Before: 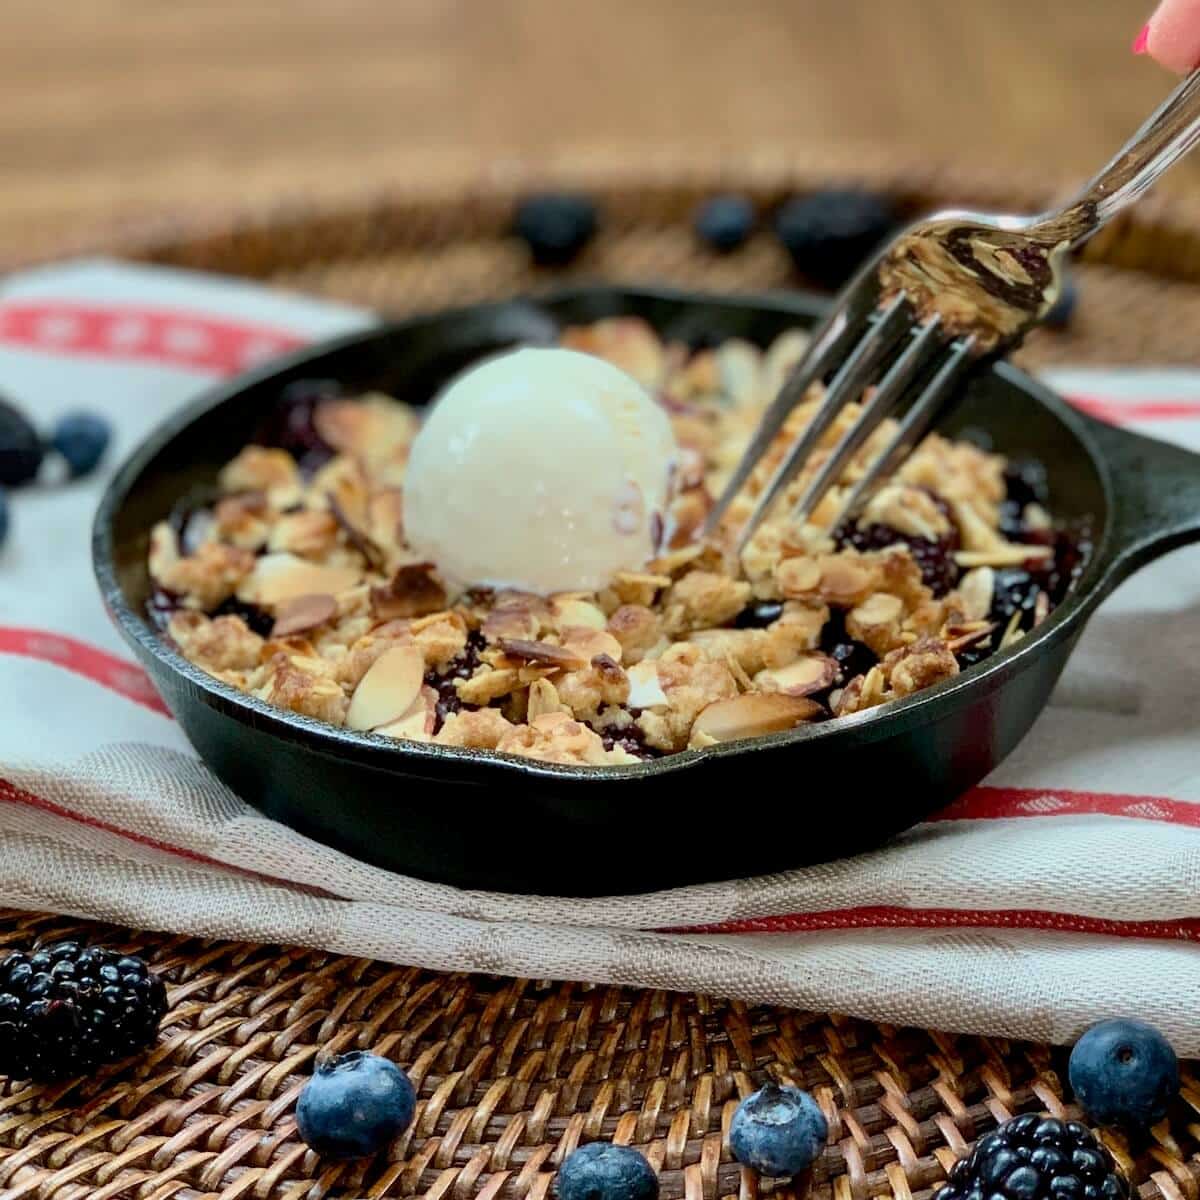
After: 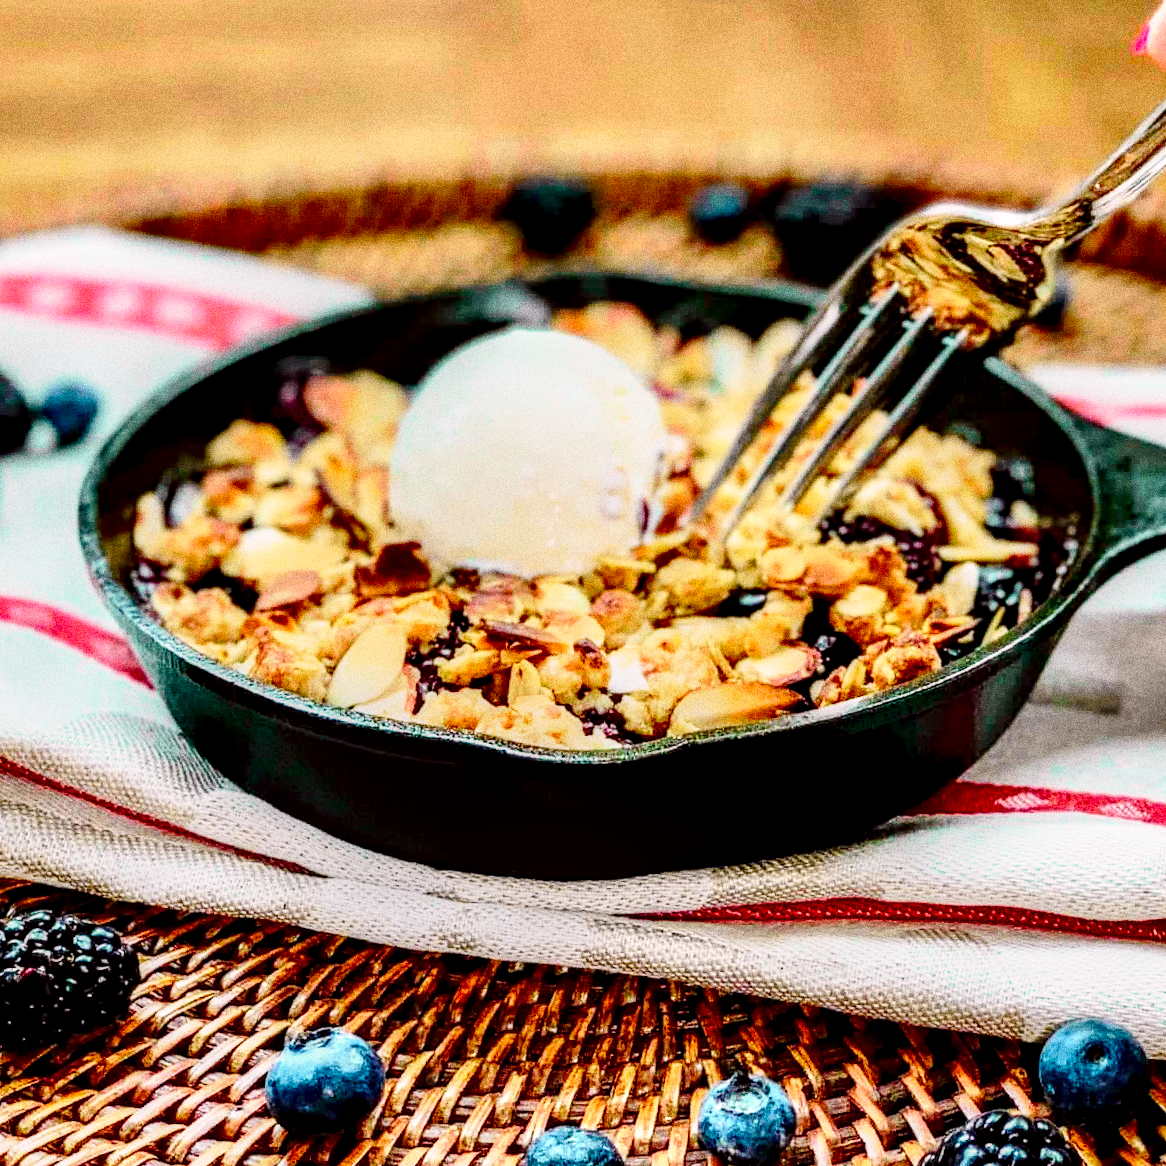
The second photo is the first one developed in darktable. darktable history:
grain: strength 49.07%
tone equalizer: on, module defaults
crop and rotate: angle -1.69°
base curve: curves: ch0 [(0, 0) (0.028, 0.03) (0.121, 0.232) (0.46, 0.748) (0.859, 0.968) (1, 1)], preserve colors none
local contrast: highlights 20%, shadows 70%, detail 170%
shadows and highlights: low approximation 0.01, soften with gaussian
tone curve: curves: ch0 [(0, 0.012) (0.144, 0.137) (0.326, 0.386) (0.489, 0.573) (0.656, 0.763) (0.849, 0.902) (1, 0.974)]; ch1 [(0, 0) (0.366, 0.367) (0.475, 0.453) (0.487, 0.501) (0.519, 0.527) (0.544, 0.579) (0.562, 0.619) (0.622, 0.694) (1, 1)]; ch2 [(0, 0) (0.333, 0.346) (0.375, 0.375) (0.424, 0.43) (0.476, 0.492) (0.502, 0.503) (0.533, 0.541) (0.572, 0.615) (0.605, 0.656) (0.641, 0.709) (1, 1)], color space Lab, independent channels, preserve colors none
vibrance: on, module defaults
